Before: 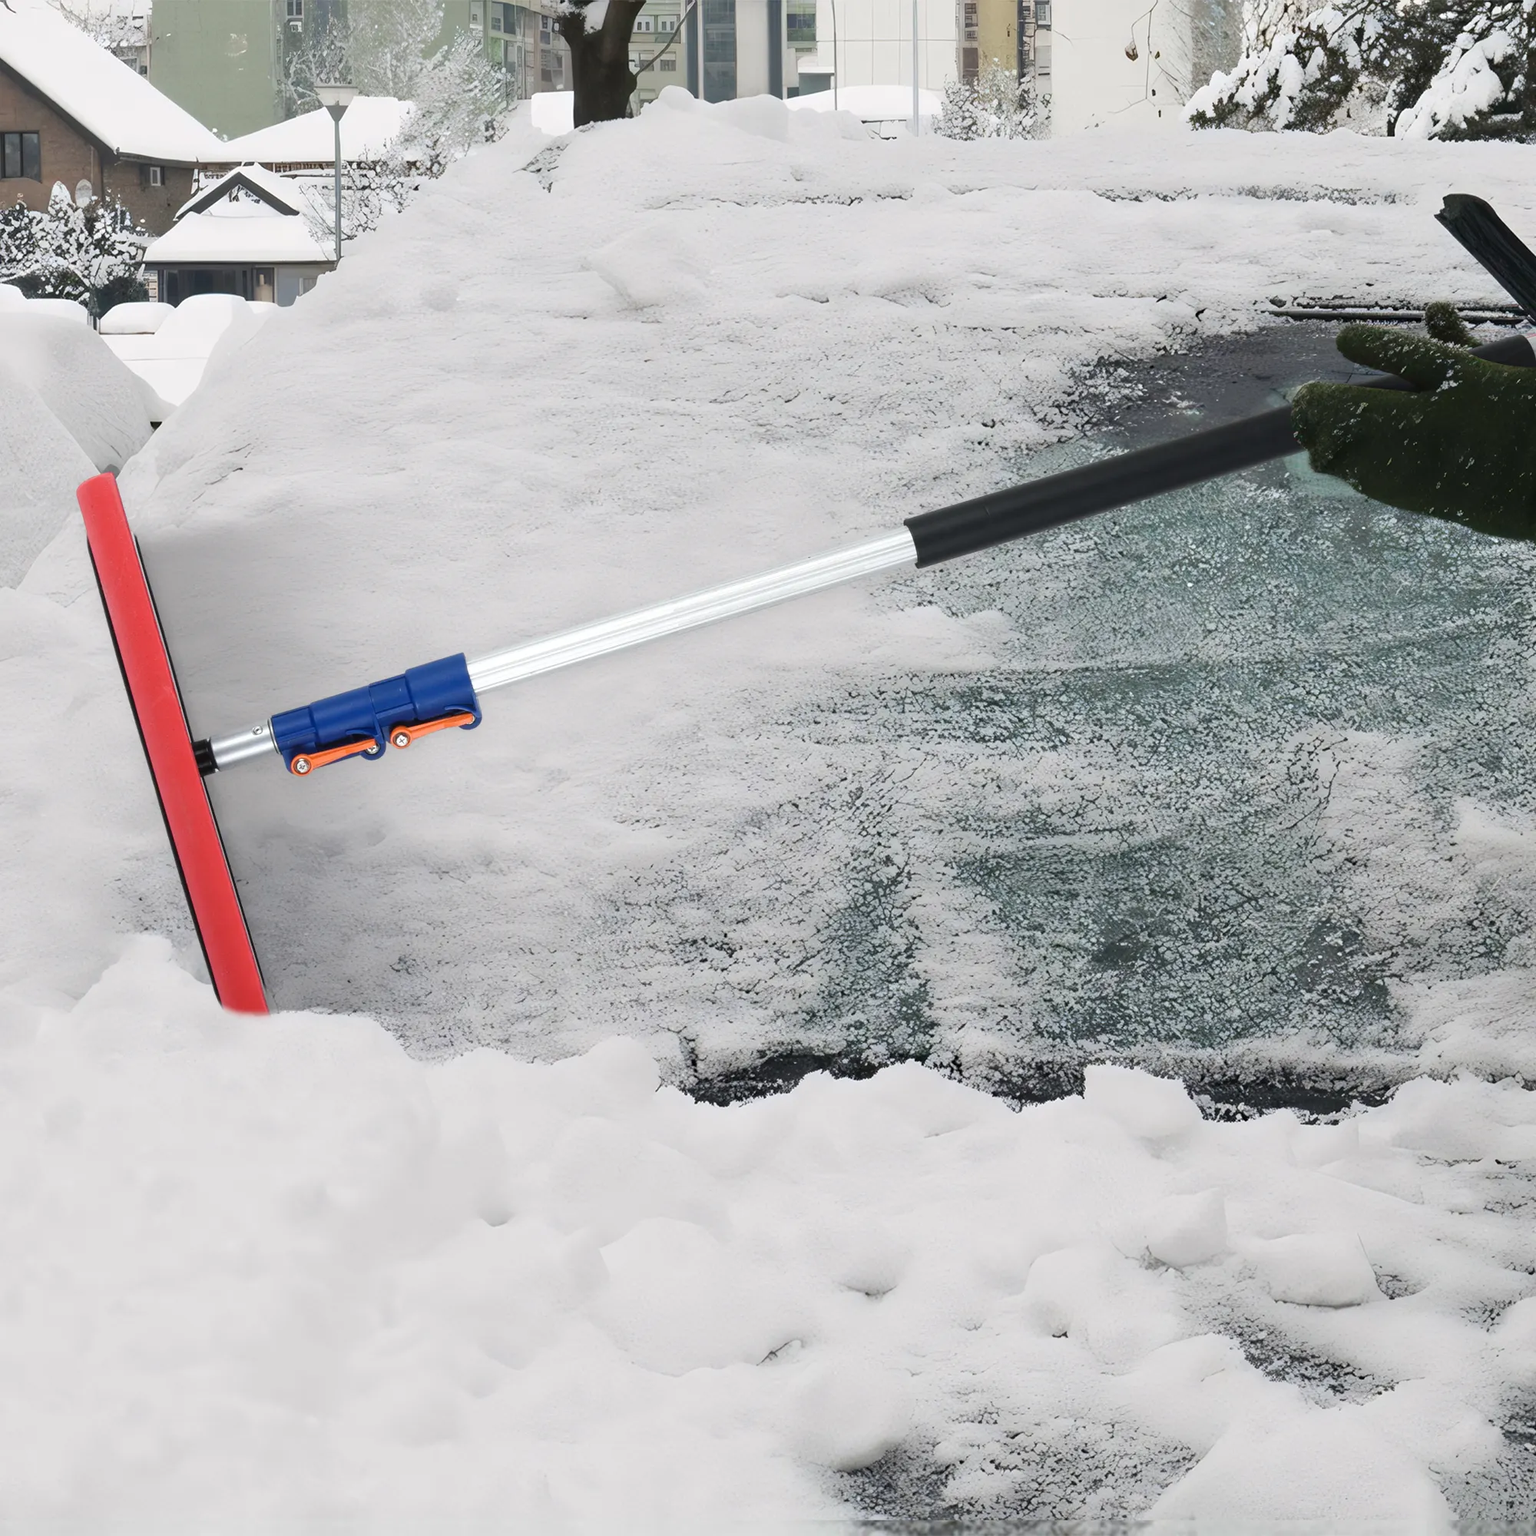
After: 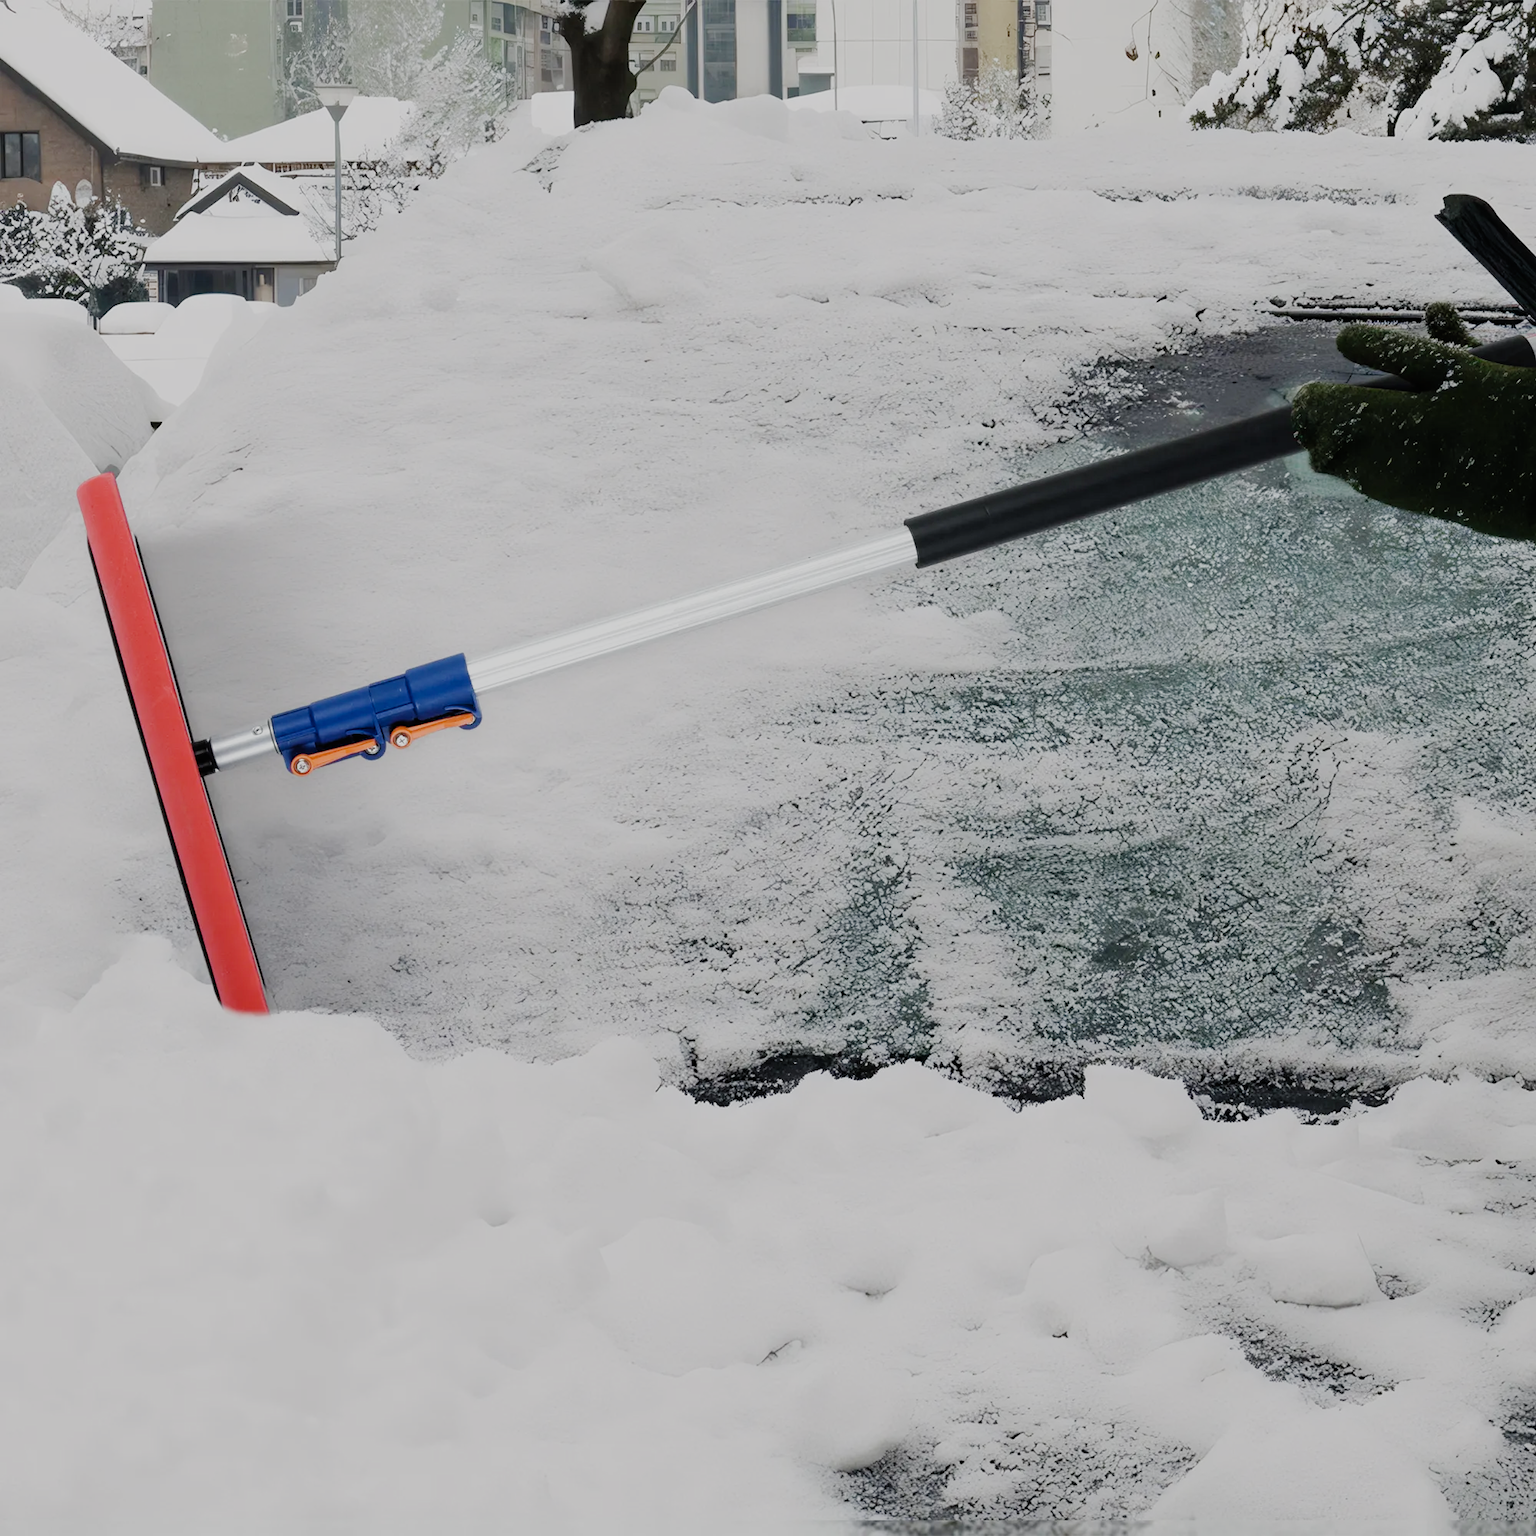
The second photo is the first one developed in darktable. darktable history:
filmic rgb: black relative exposure -7.19 EV, white relative exposure 5.34 EV, hardness 3.03, preserve chrominance no, color science v5 (2021)
